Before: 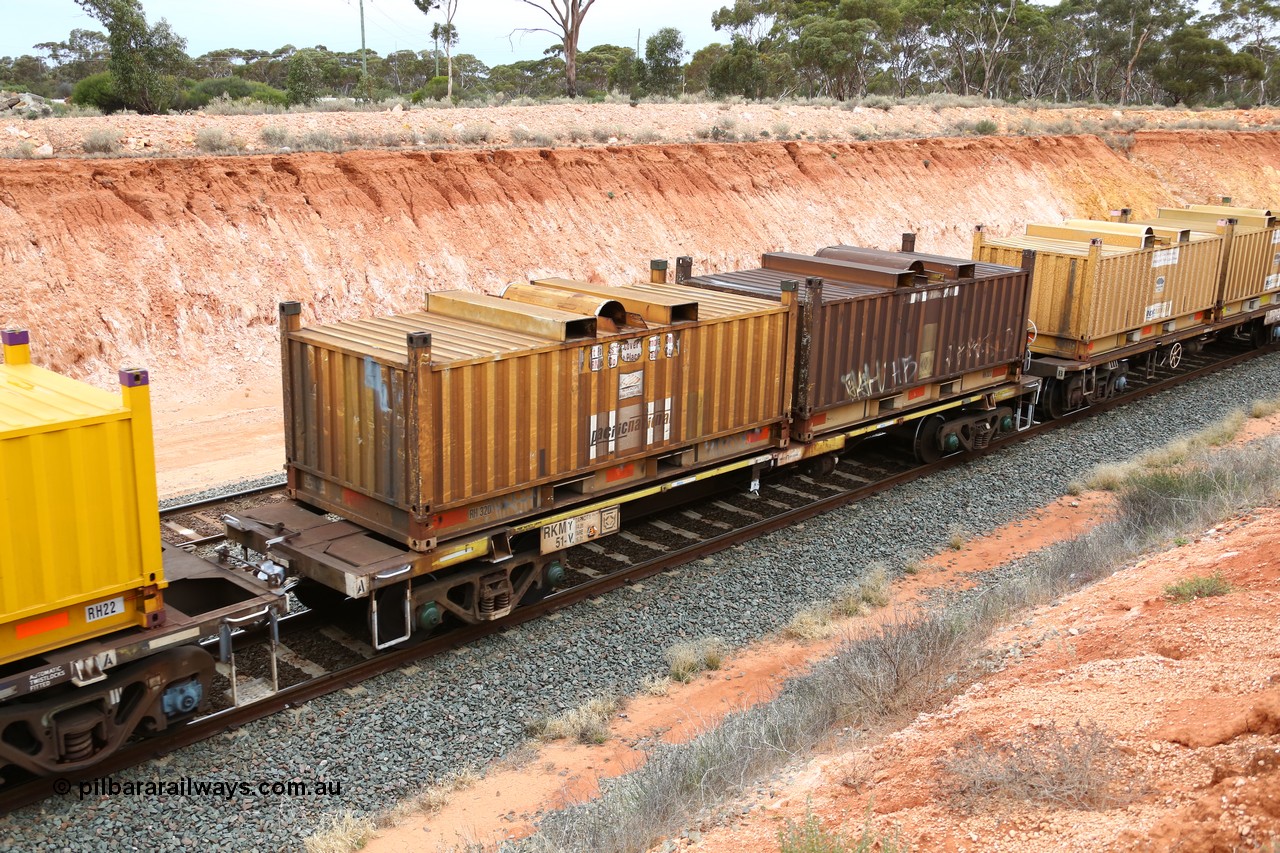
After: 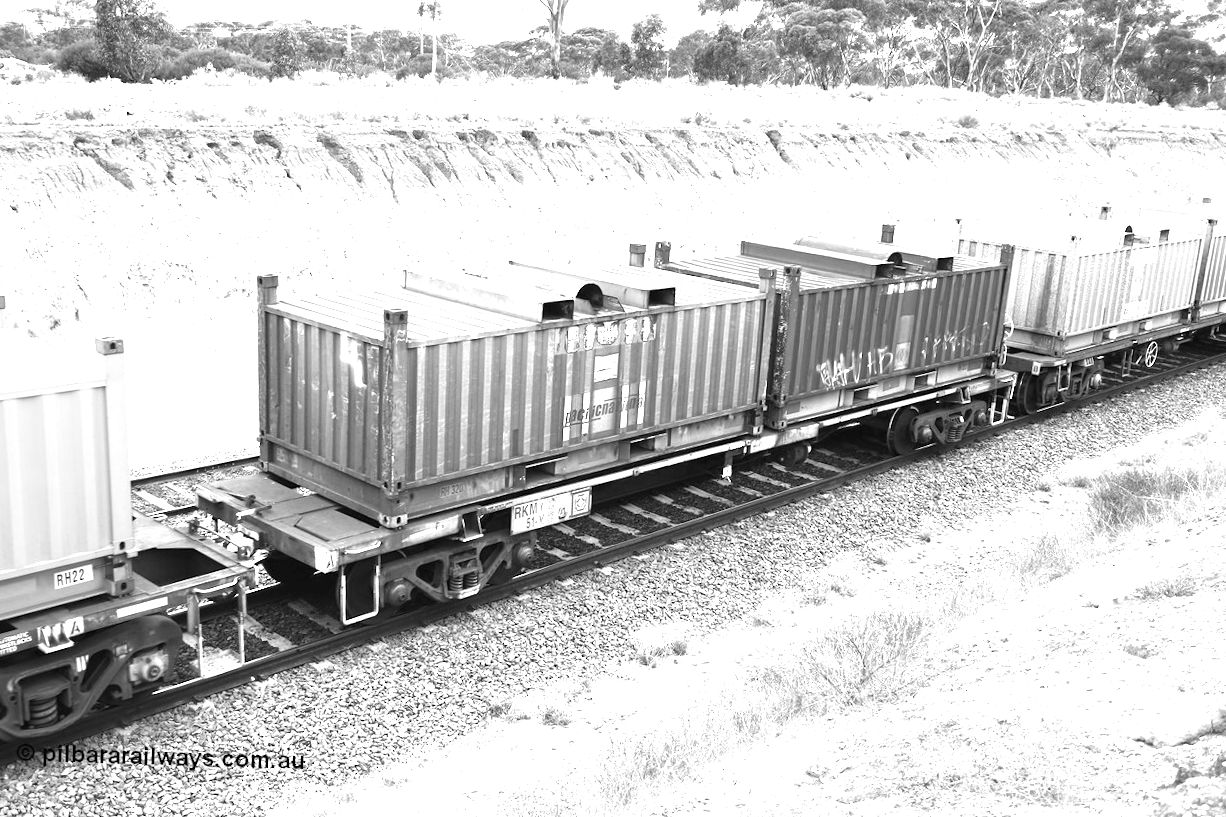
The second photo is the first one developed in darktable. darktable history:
exposure: black level correction 0, exposure 1.741 EV, compensate exposure bias true, compensate highlight preservation false
white balance: red 0.98, blue 1.61
color calibration: output gray [0.28, 0.41, 0.31, 0], gray › normalize channels true, illuminant same as pipeline (D50), adaptation XYZ, x 0.346, y 0.359, gamut compression 0
crop and rotate: angle -1.69°
